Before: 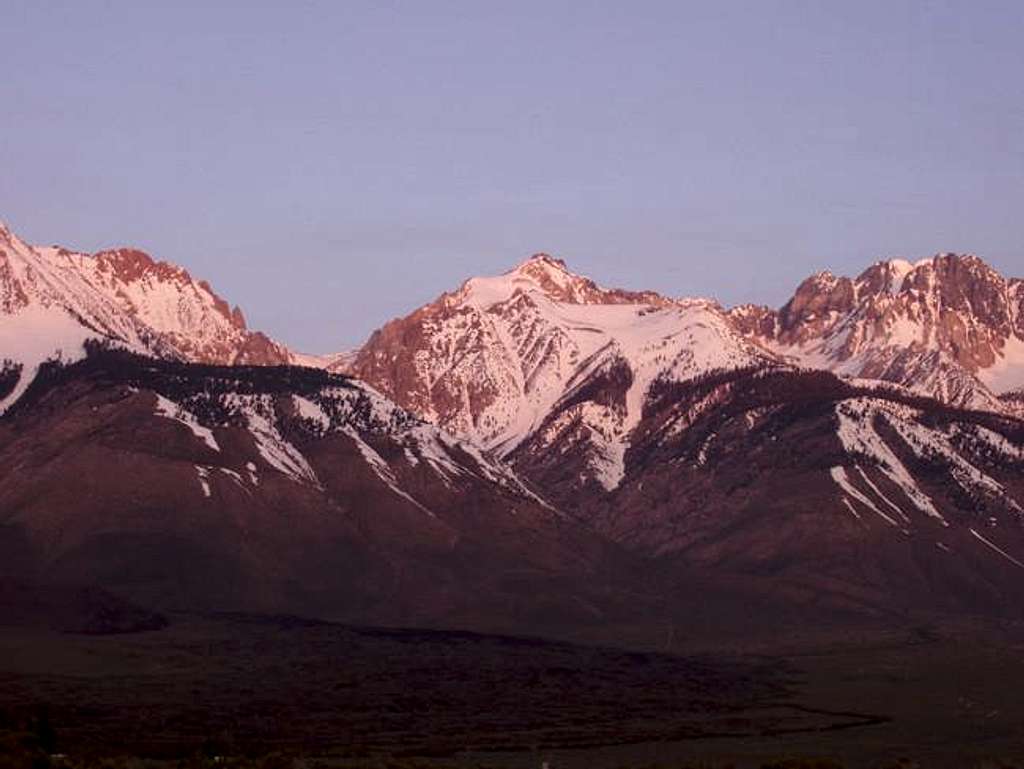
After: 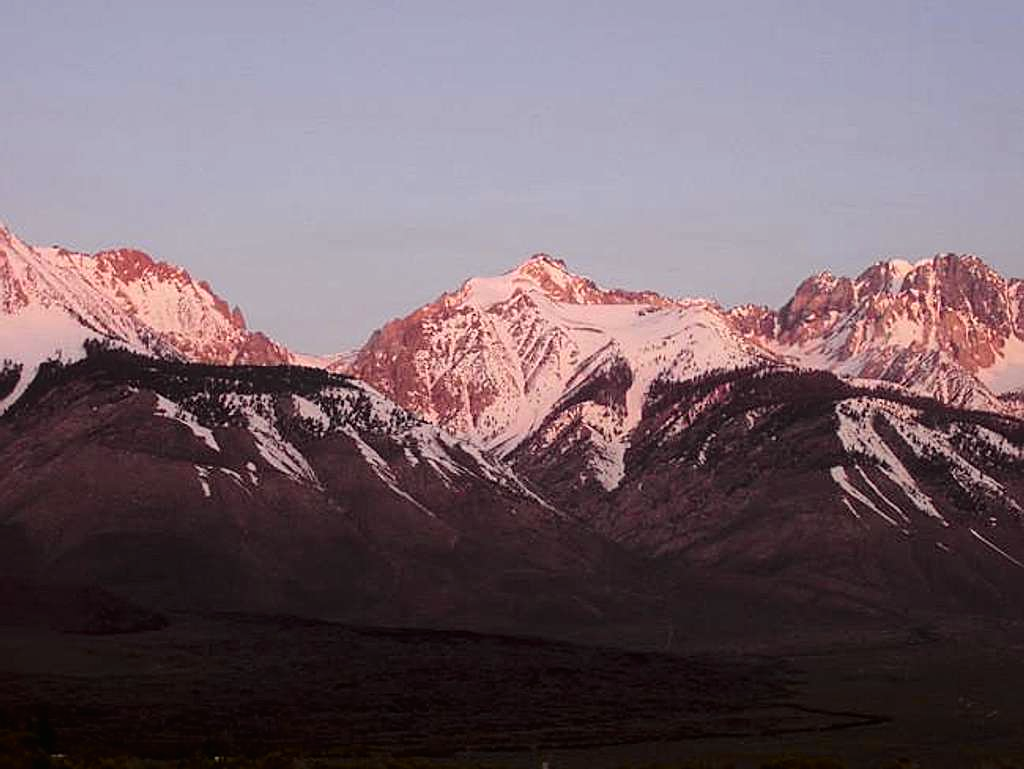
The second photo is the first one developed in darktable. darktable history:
contrast equalizer: y [[0.6 ×6], [0.55 ×6], [0 ×6], [0 ×6], [0 ×6]], mix -0.296
sharpen: on, module defaults
local contrast: mode bilateral grid, contrast 11, coarseness 24, detail 115%, midtone range 0.2
tone curve: curves: ch0 [(0, 0.008) (0.107, 0.091) (0.283, 0.287) (0.461, 0.498) (0.64, 0.679) (0.822, 0.841) (0.998, 0.978)]; ch1 [(0, 0) (0.316, 0.349) (0.466, 0.442) (0.502, 0.5) (0.527, 0.519) (0.561, 0.553) (0.608, 0.629) (0.669, 0.704) (0.859, 0.899) (1, 1)]; ch2 [(0, 0) (0.33, 0.301) (0.421, 0.443) (0.473, 0.498) (0.502, 0.504) (0.522, 0.525) (0.592, 0.61) (0.705, 0.7) (1, 1)], color space Lab, independent channels, preserve colors none
